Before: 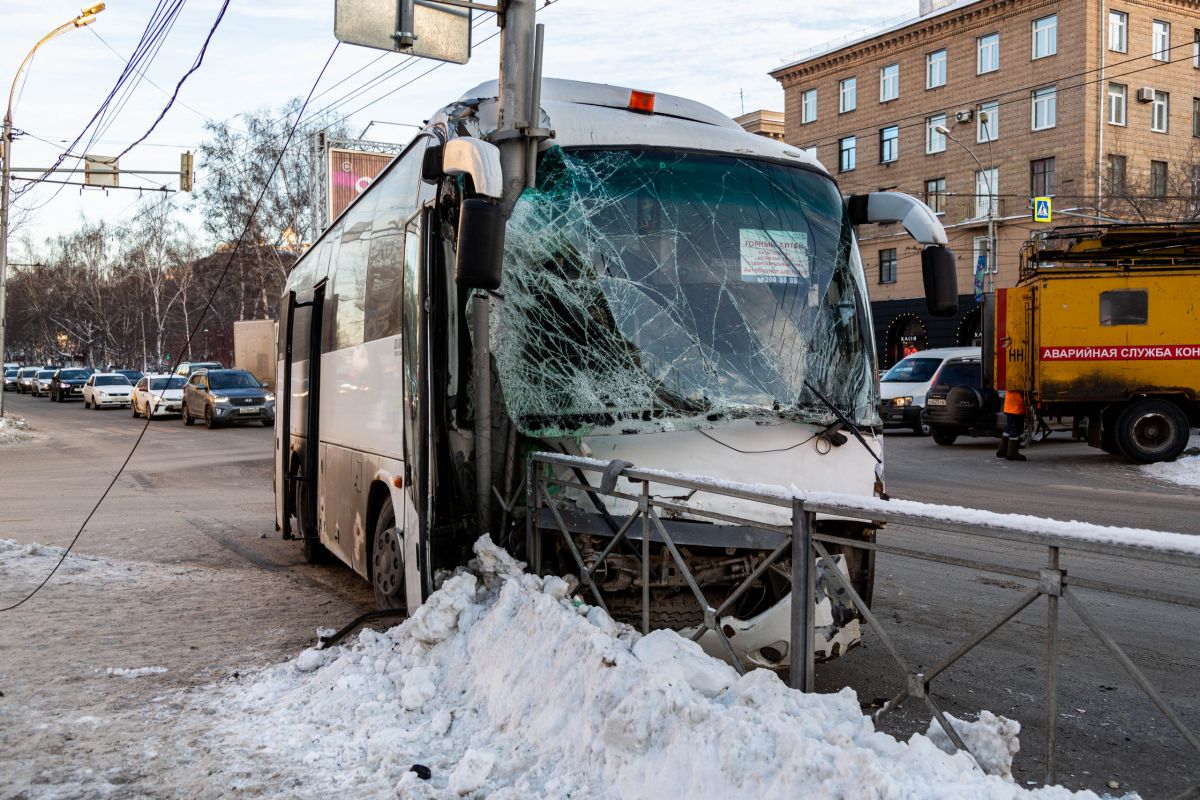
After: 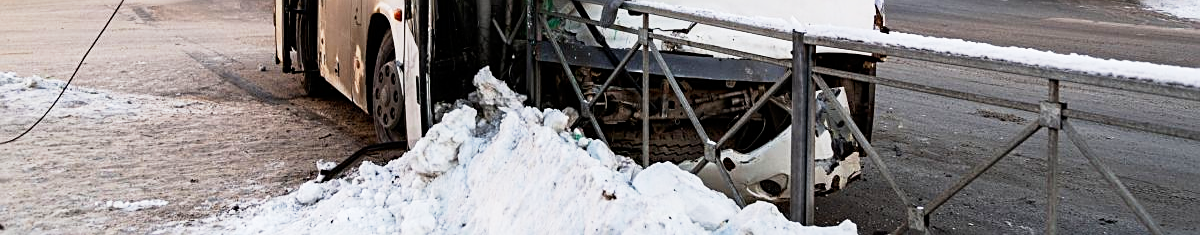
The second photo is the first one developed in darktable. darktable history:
sharpen: on, module defaults
base curve: curves: ch0 [(0, 0) (0.005, 0.002) (0.193, 0.295) (0.399, 0.664) (0.75, 0.928) (1, 1)], preserve colors none
crop and rotate: top 58.509%, bottom 12.044%
